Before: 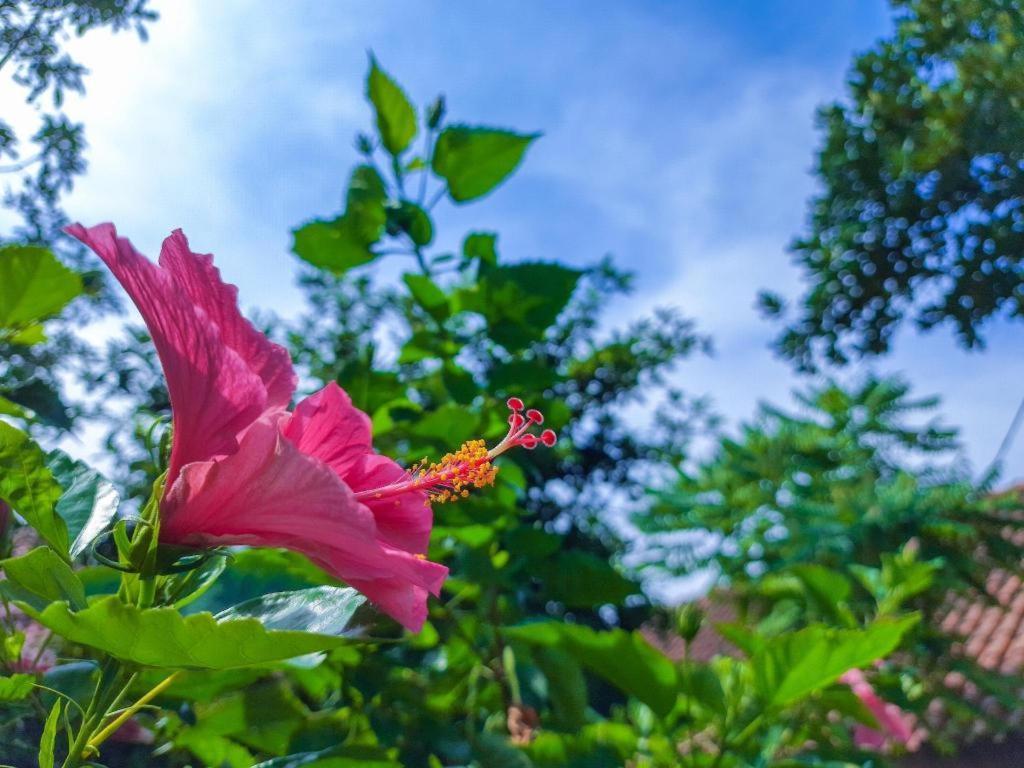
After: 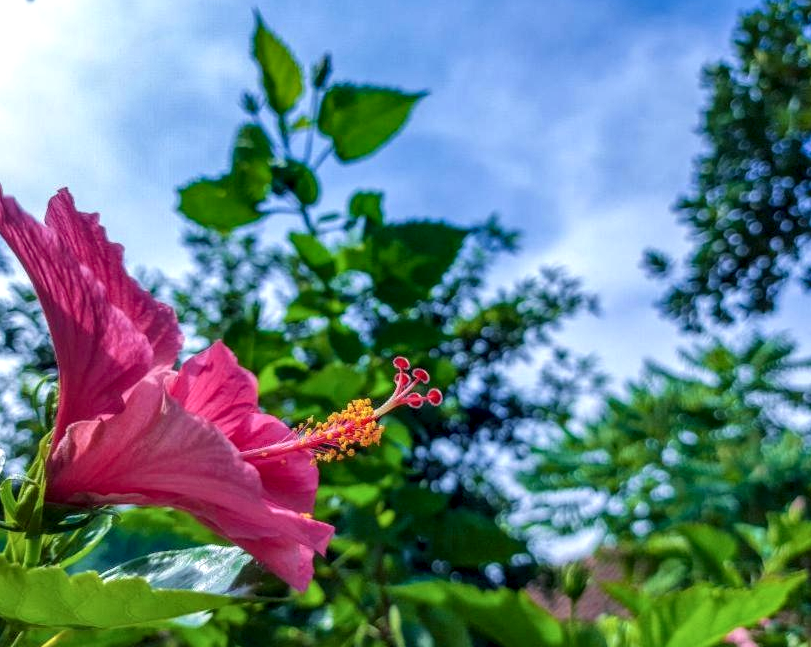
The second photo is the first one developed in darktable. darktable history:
crop: left 11.225%, top 5.381%, right 9.565%, bottom 10.314%
local contrast: highlights 25%, detail 150%
